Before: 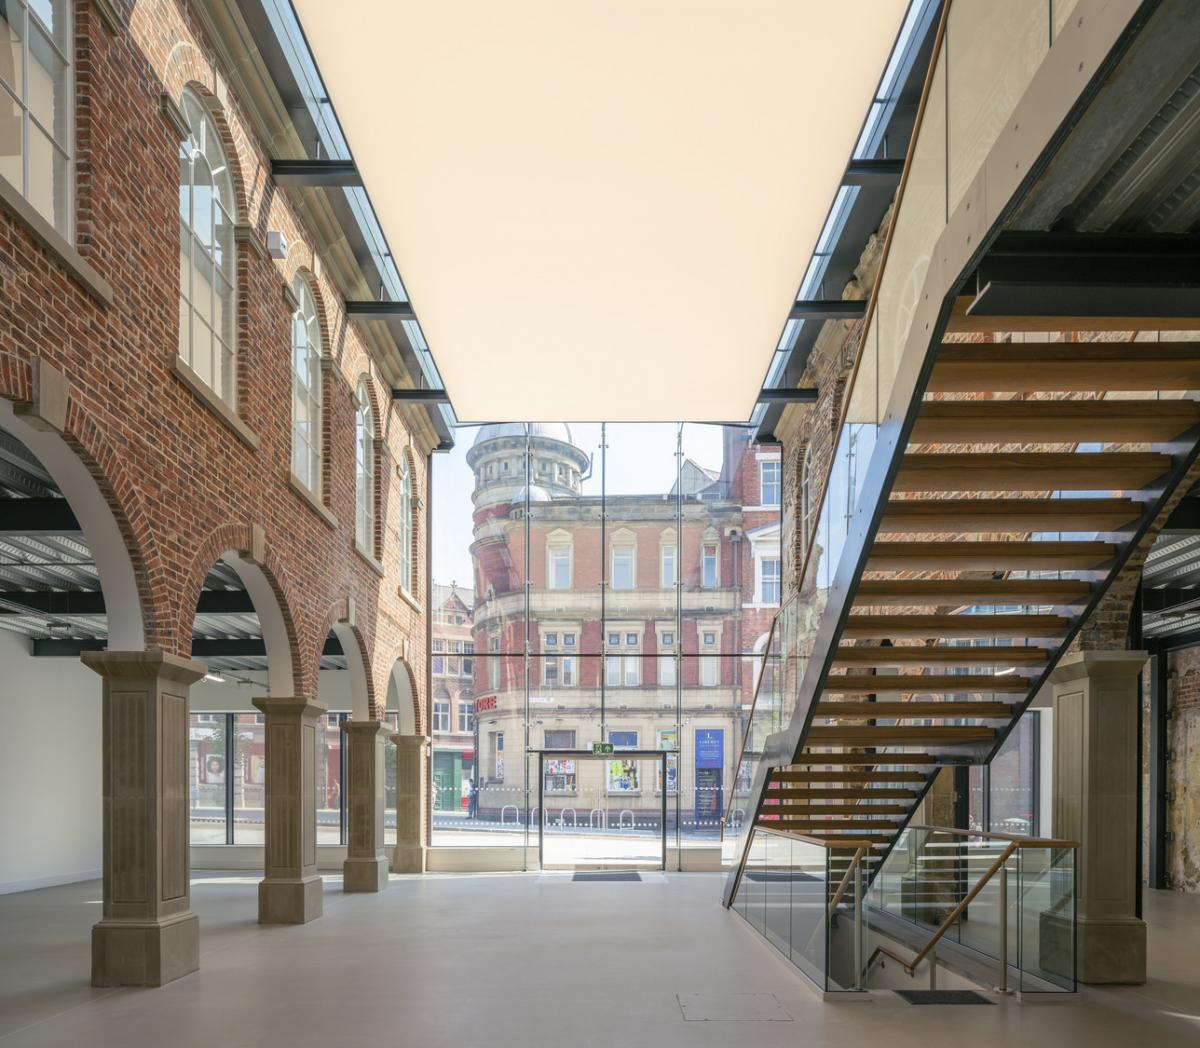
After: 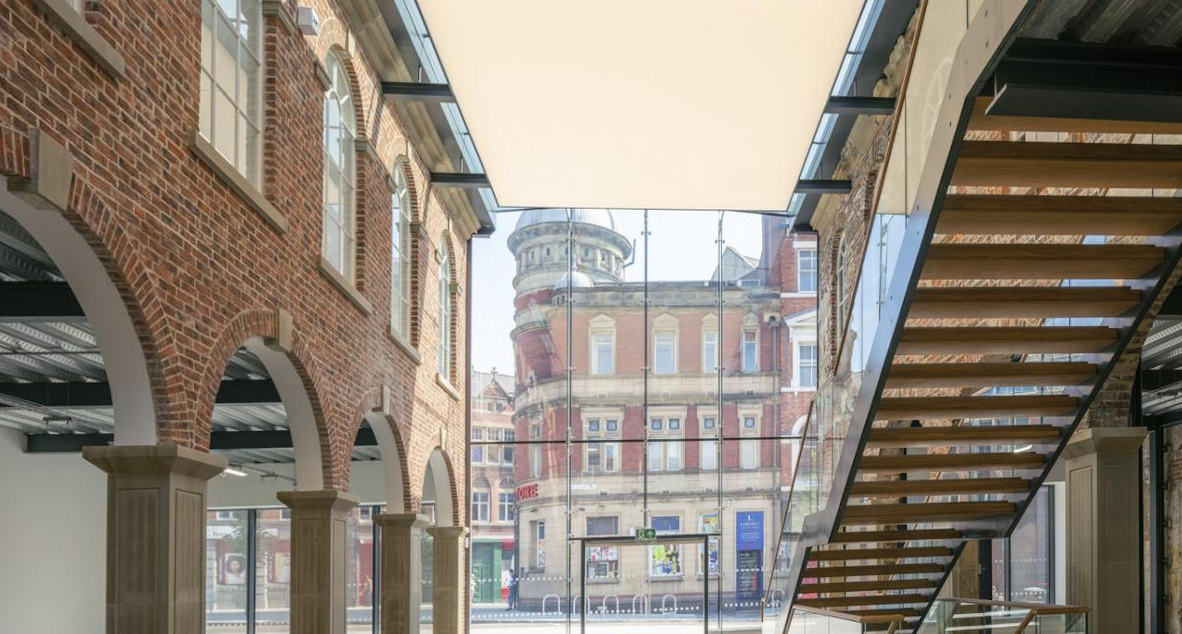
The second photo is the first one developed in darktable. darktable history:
rotate and perspective: rotation -0.013°, lens shift (vertical) -0.027, lens shift (horizontal) 0.178, crop left 0.016, crop right 0.989, crop top 0.082, crop bottom 0.918
crop: top 16.727%, bottom 16.727%
